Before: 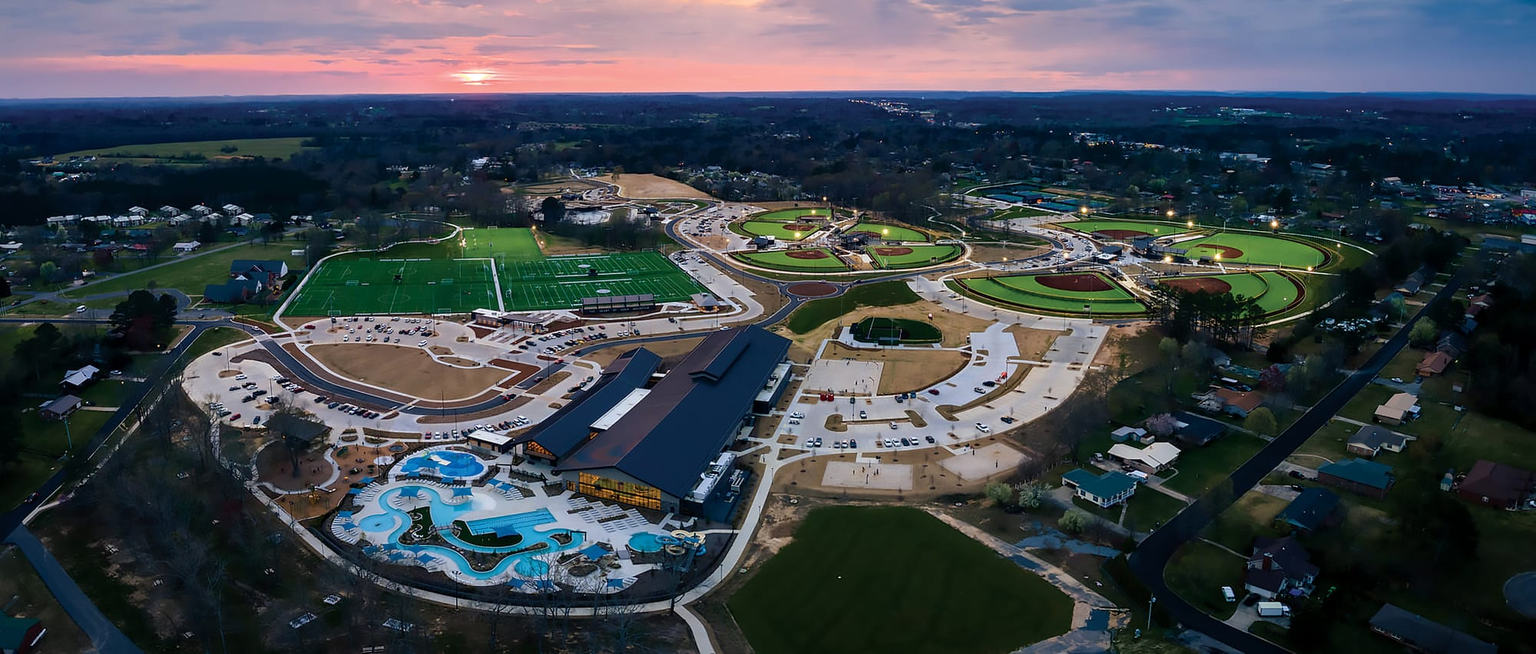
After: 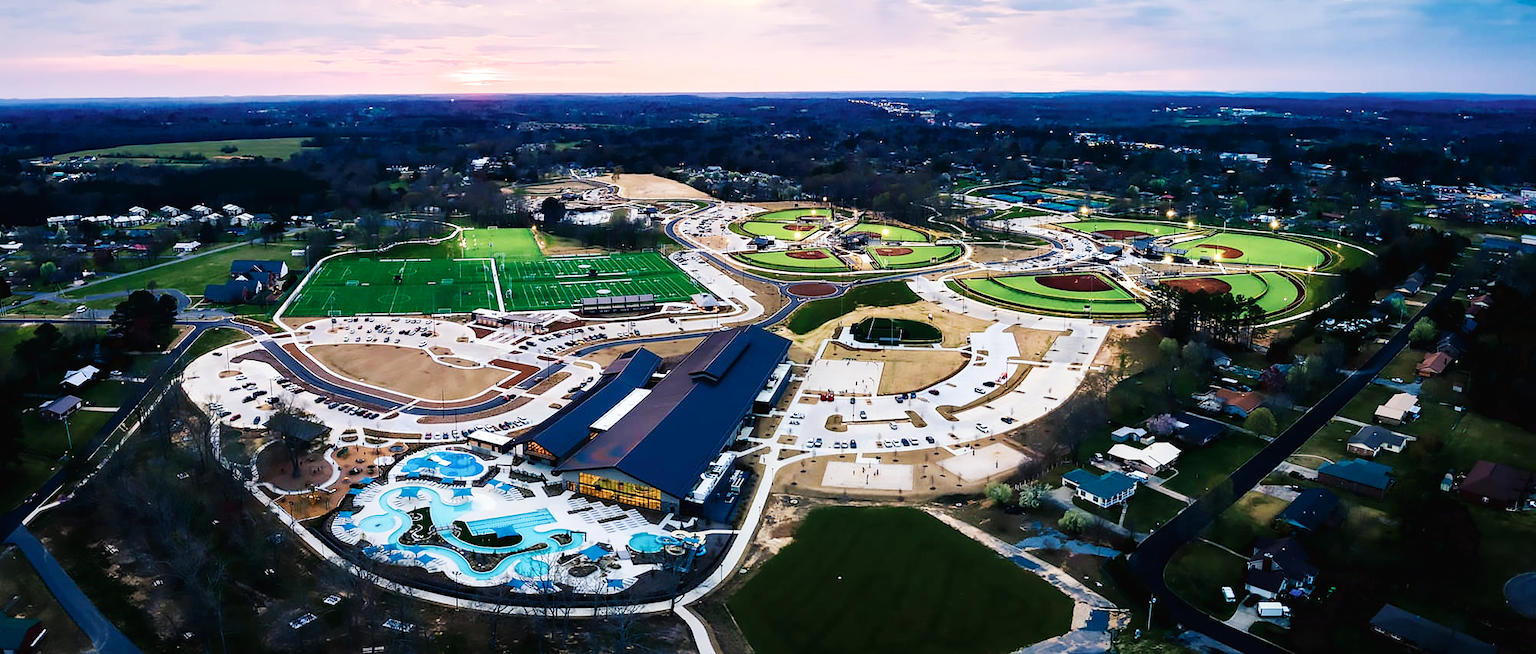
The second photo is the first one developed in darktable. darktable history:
base curve: curves: ch0 [(0, 0.003) (0.001, 0.002) (0.006, 0.004) (0.02, 0.022) (0.048, 0.086) (0.094, 0.234) (0.162, 0.431) (0.258, 0.629) (0.385, 0.8) (0.548, 0.918) (0.751, 0.988) (1, 1)], preserve colors none
contrast brightness saturation: saturation -0.097
